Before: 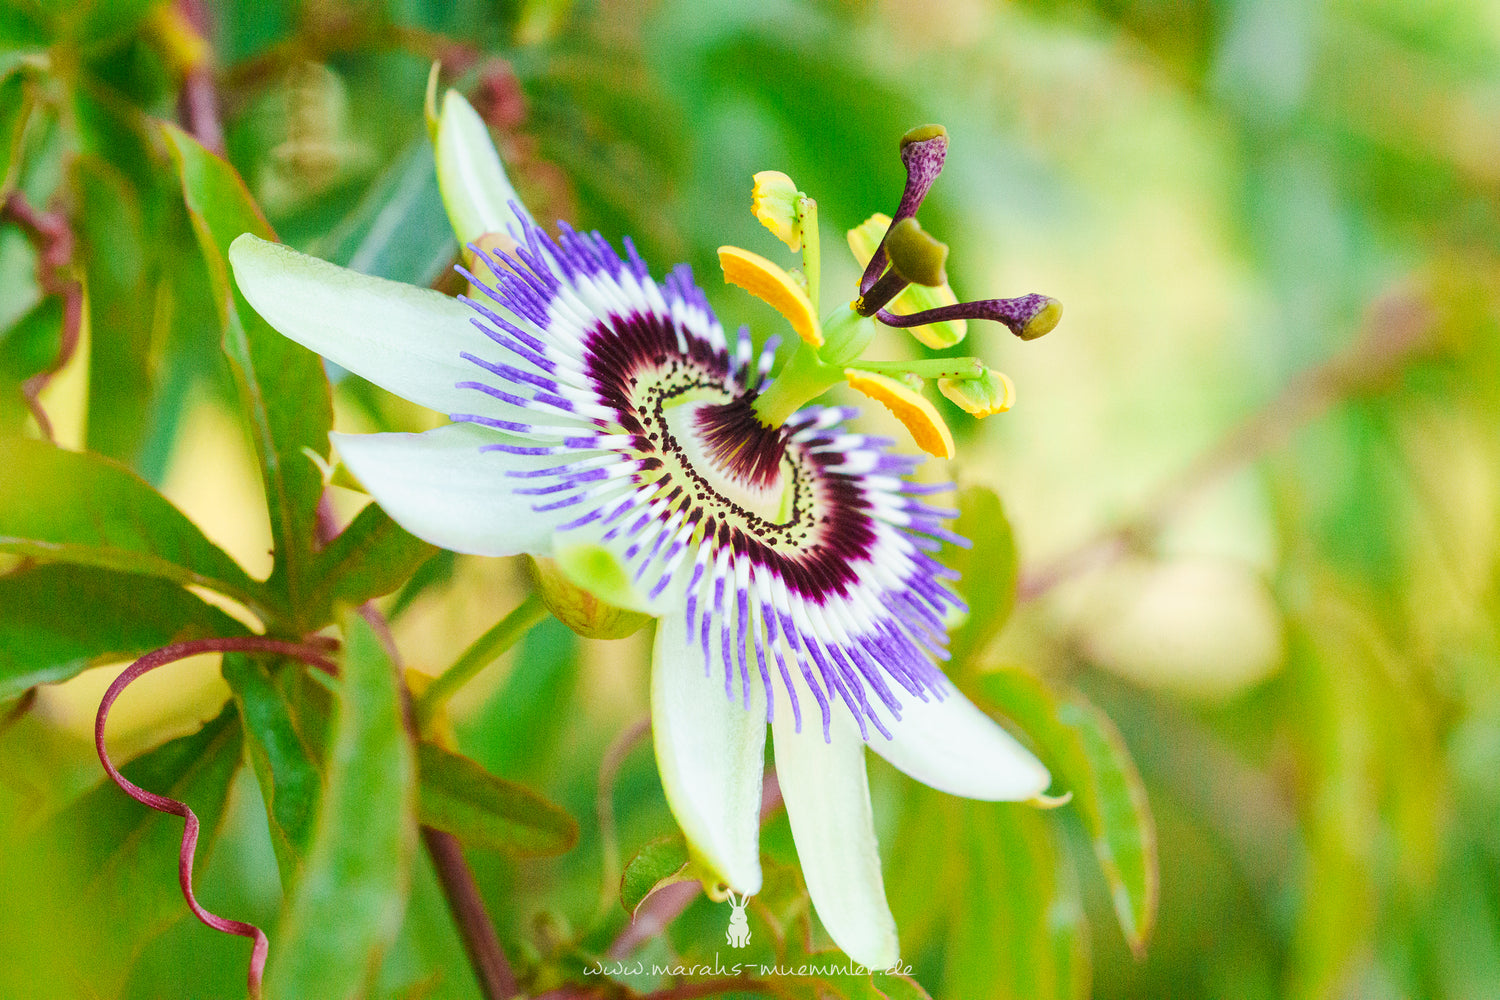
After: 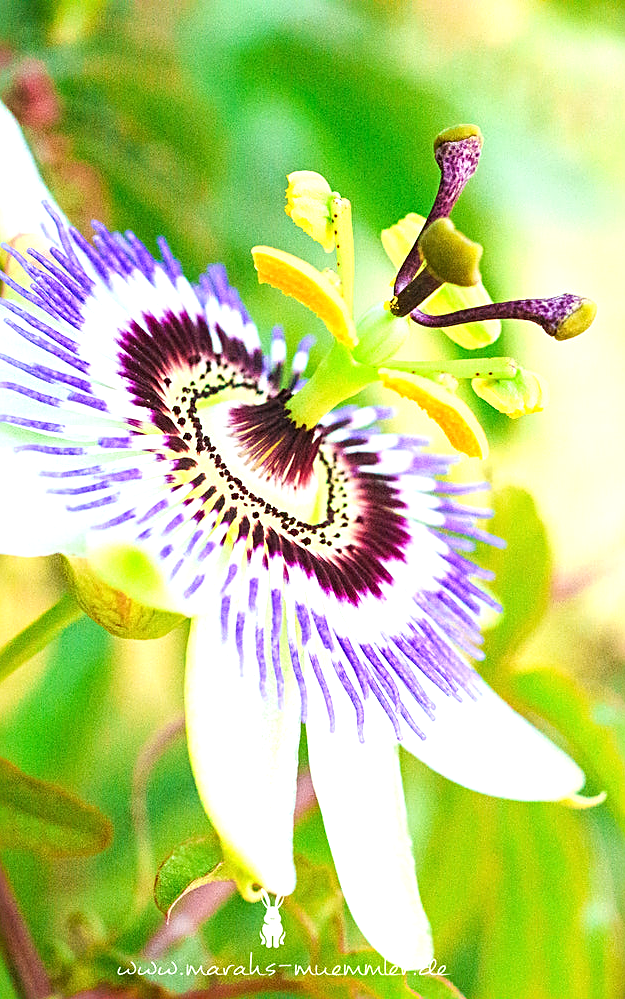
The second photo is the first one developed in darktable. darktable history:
sharpen: radius 2.559, amount 0.636
crop: left 31.087%, right 27.223%
exposure: black level correction 0, exposure 0.702 EV, compensate highlight preservation false
